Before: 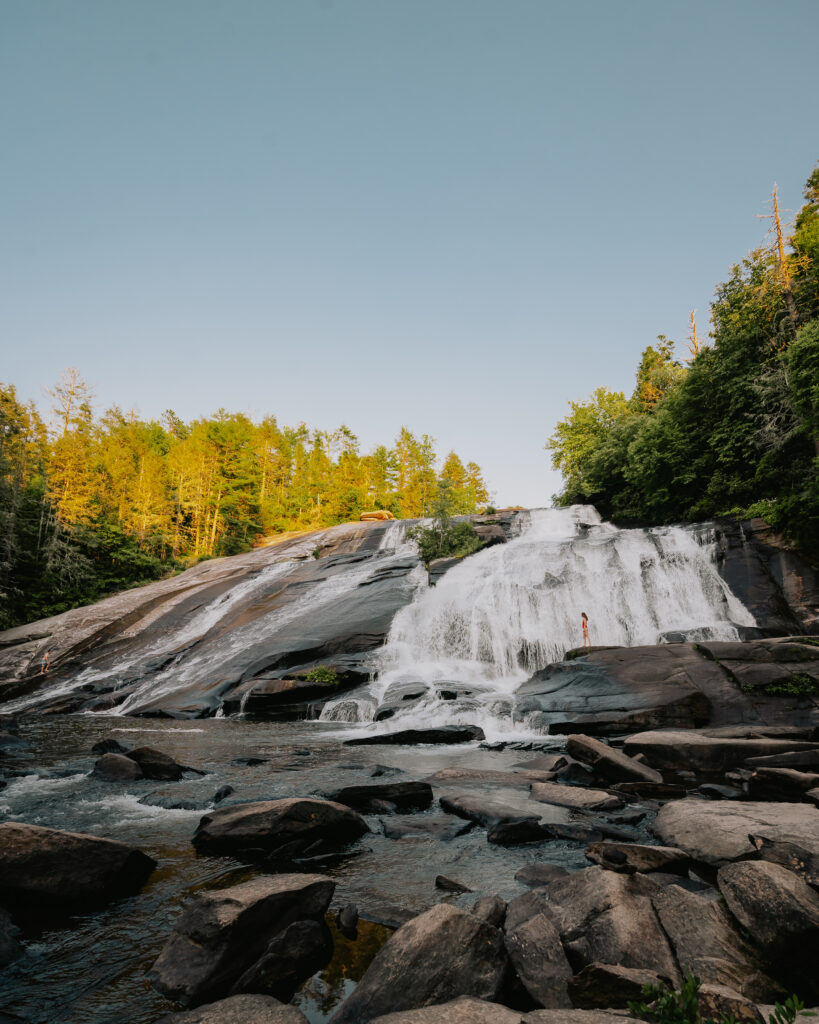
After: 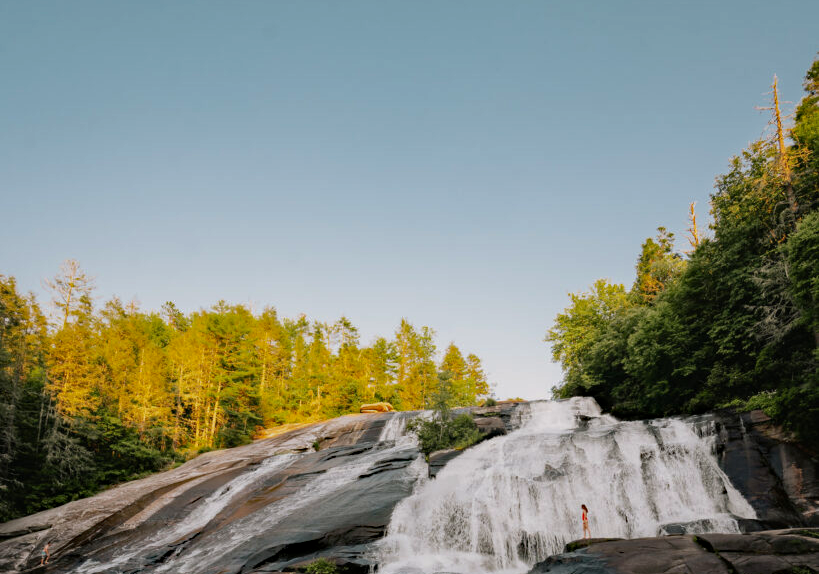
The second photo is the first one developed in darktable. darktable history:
crop and rotate: top 10.605%, bottom 33.274%
haze removal: strength 0.29, distance 0.25, compatibility mode true, adaptive false
